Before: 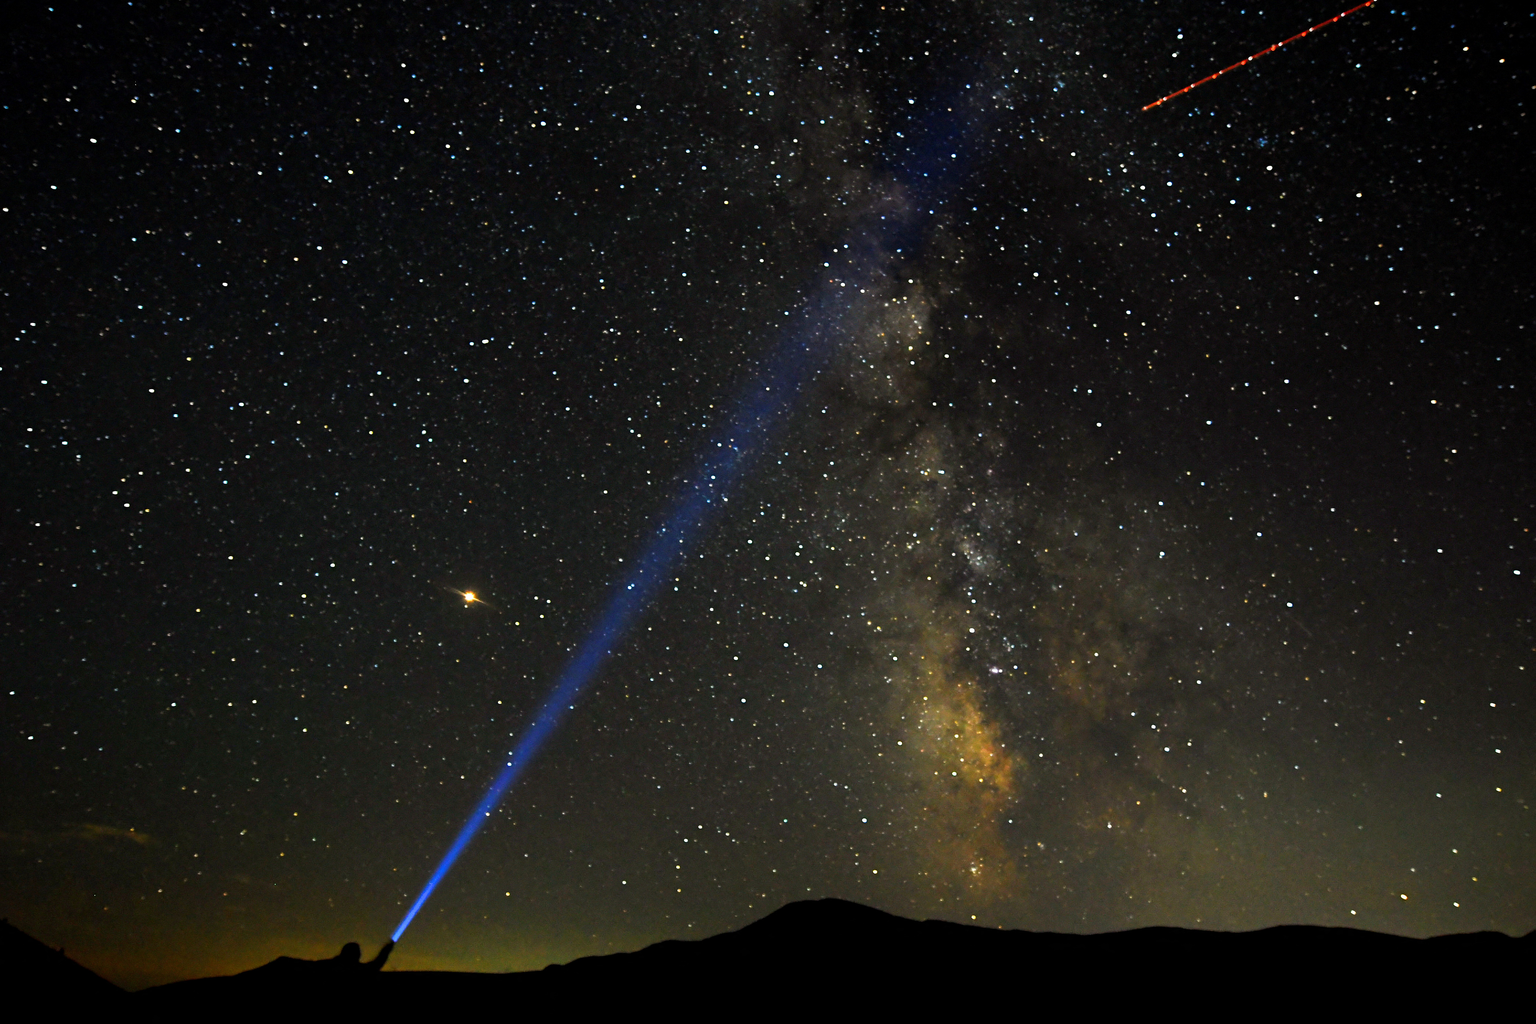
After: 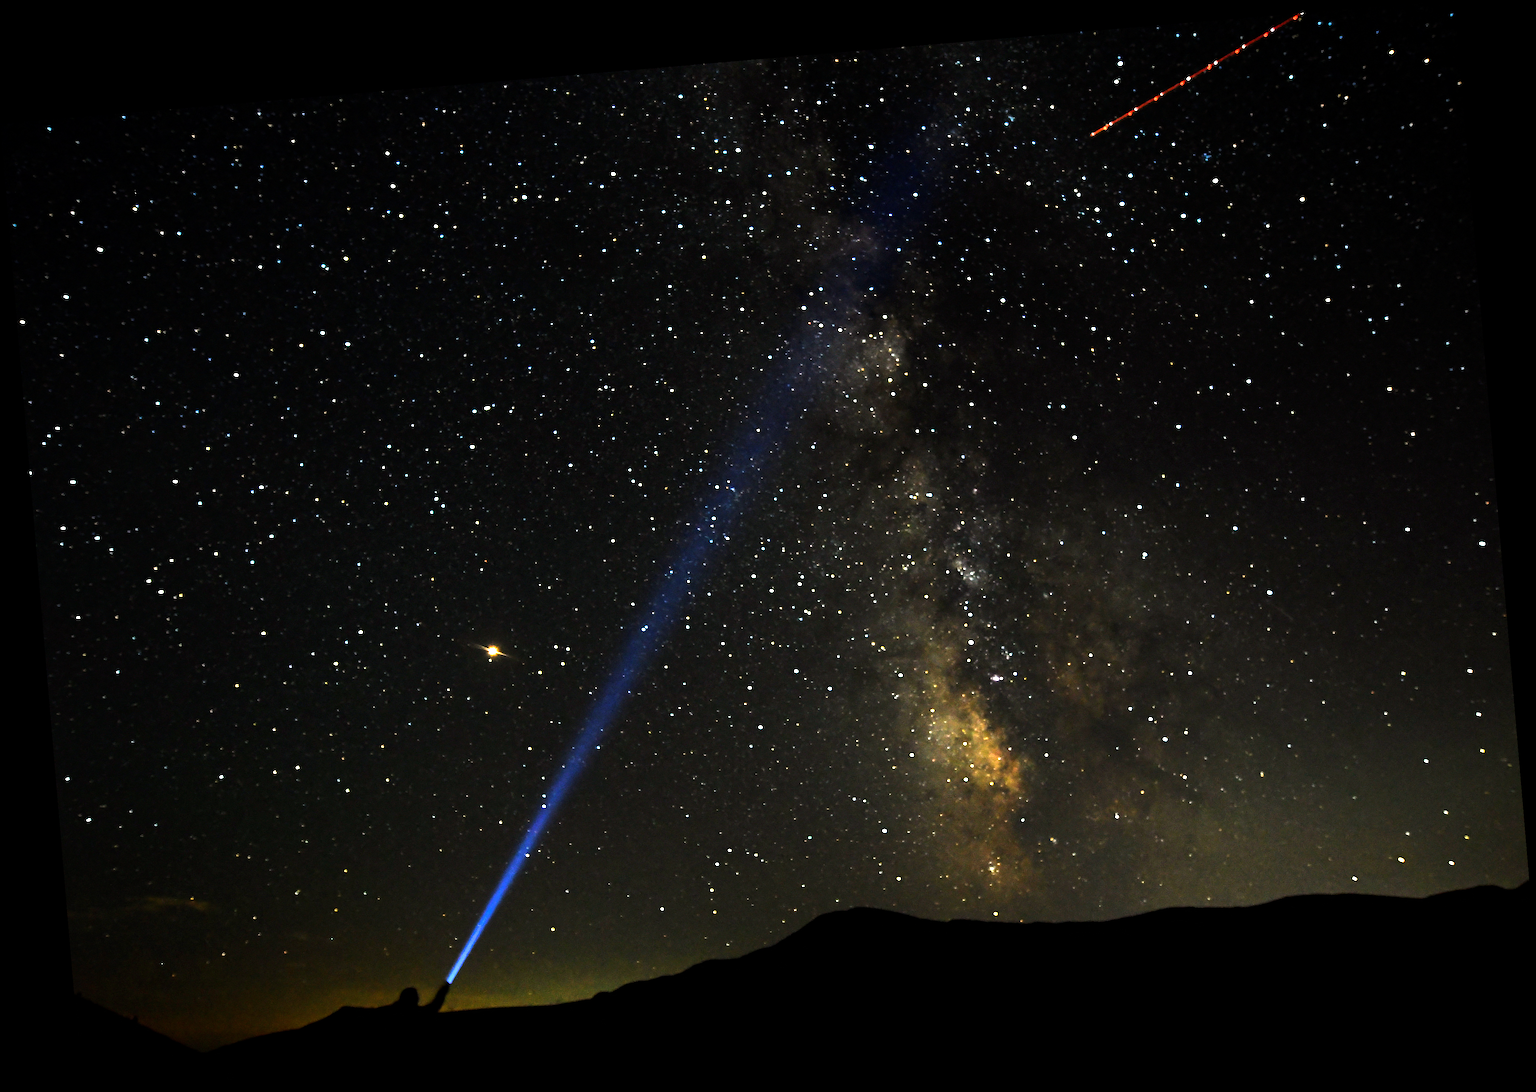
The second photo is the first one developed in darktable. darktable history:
rotate and perspective: rotation -4.86°, automatic cropping off
tone equalizer: -8 EV -1.08 EV, -7 EV -1.01 EV, -6 EV -0.867 EV, -5 EV -0.578 EV, -3 EV 0.578 EV, -2 EV 0.867 EV, -1 EV 1.01 EV, +0 EV 1.08 EV, edges refinement/feathering 500, mask exposure compensation -1.57 EV, preserve details no
